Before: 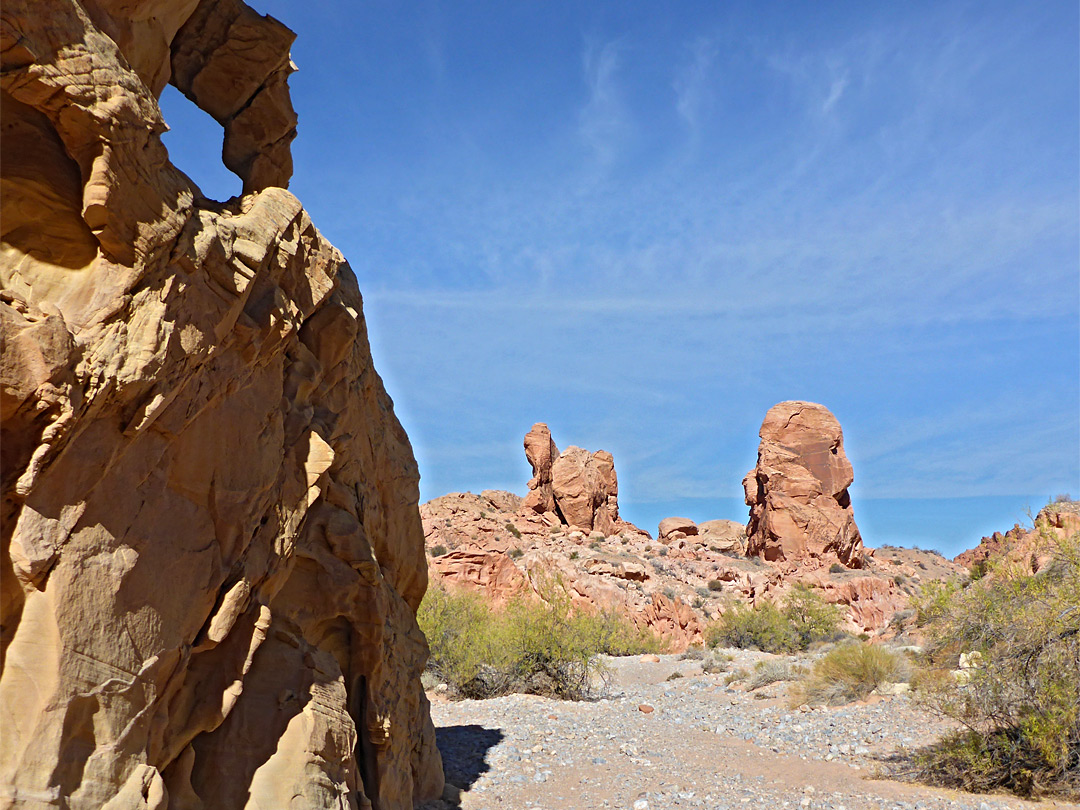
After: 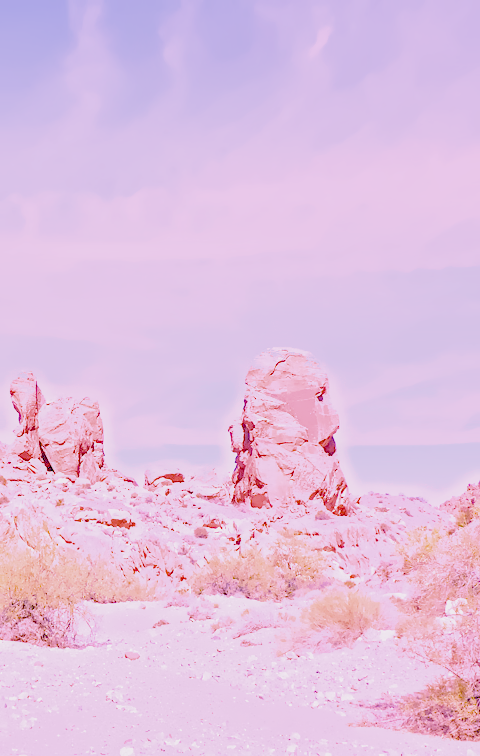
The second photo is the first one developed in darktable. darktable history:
filmic rgb "scene-referred default": black relative exposure -7.65 EV, white relative exposure 4.56 EV, hardness 3.61
crop: left 47.628%, top 6.643%, right 7.874%
raw chromatic aberrations: on, module defaults
color balance rgb: perceptual saturation grading › global saturation 25%, global vibrance 20%
highlight reconstruction: method reconstruct color, iterations 1, diameter of reconstruction 64 px
hot pixels: on, module defaults
lens correction: scale 1.01, crop 1, focal 85, aperture 2.8, distance 7.77, camera "Canon EOS RP", lens "Canon RF 85mm F2 MACRO IS STM"
tone equalizer "mask blending: all purposes": on, module defaults
exposure: black level correction 0.001, exposure 0.955 EV, compensate exposure bias true, compensate highlight preservation false
haze removal: compatibility mode true, adaptive false
tone curve: curves: ch0 [(0, 0) (0.915, 0.89) (1, 1)]
shadows and highlights: shadows 25, highlights -25
white balance: red 1.865, blue 1.754
denoise (profiled): preserve shadows 1.11, scattering 0.121, a [-1, 0, 0], b [0, 0, 0], y [[0.5 ×7] ×4, [0.507, 0.516, 0.526, 0.531, 0.526, 0.516, 0.507], [0.5 ×7]], compensate highlight preservation false
local contrast: detail 130%
